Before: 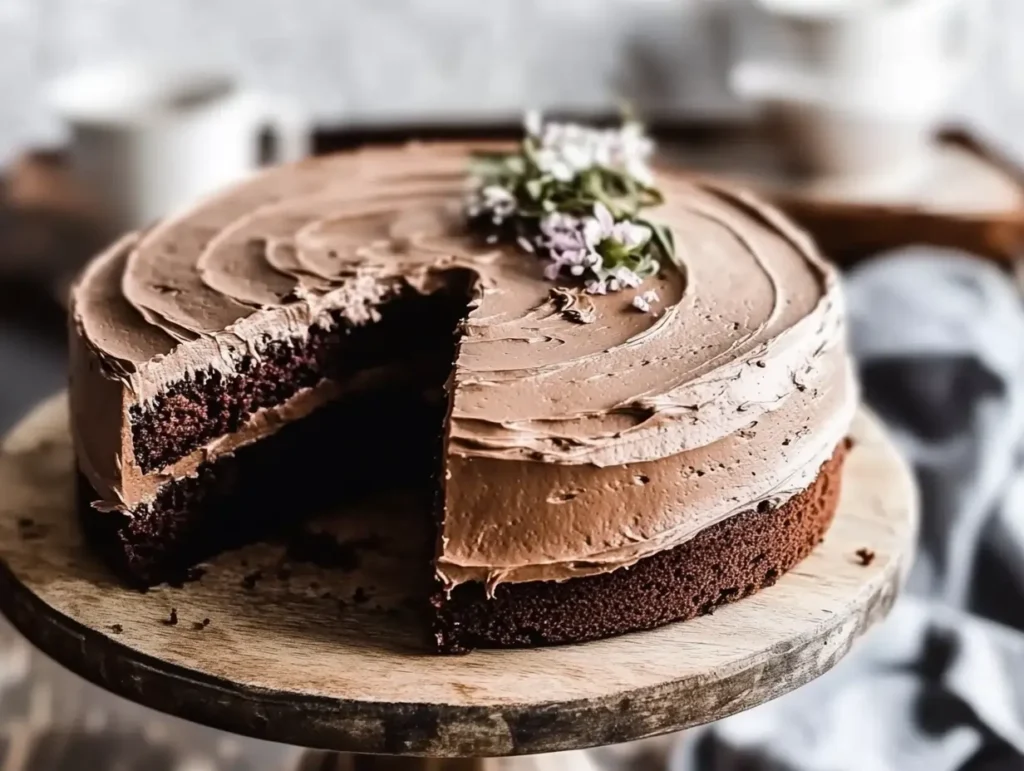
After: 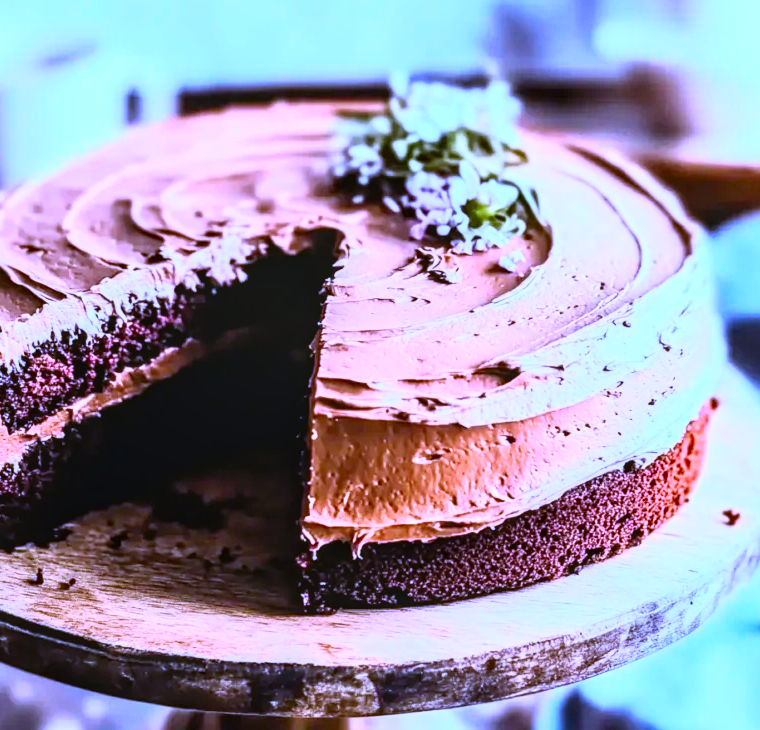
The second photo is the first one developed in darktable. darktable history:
base curve: curves: ch0 [(0, 0) (0.005, 0.002) (0.193, 0.295) (0.399, 0.664) (0.75, 0.928) (1, 1)]
local contrast: on, module defaults
color correction: highlights a* -10.77, highlights b* 9.8, saturation 1.72
exposure: exposure 0.507 EV, compensate highlight preservation false
white balance: red 0.98, blue 1.61
color balance rgb: global vibrance -1%, saturation formula JzAzBz (2021)
crop and rotate: left 13.15%, top 5.251%, right 12.609%
